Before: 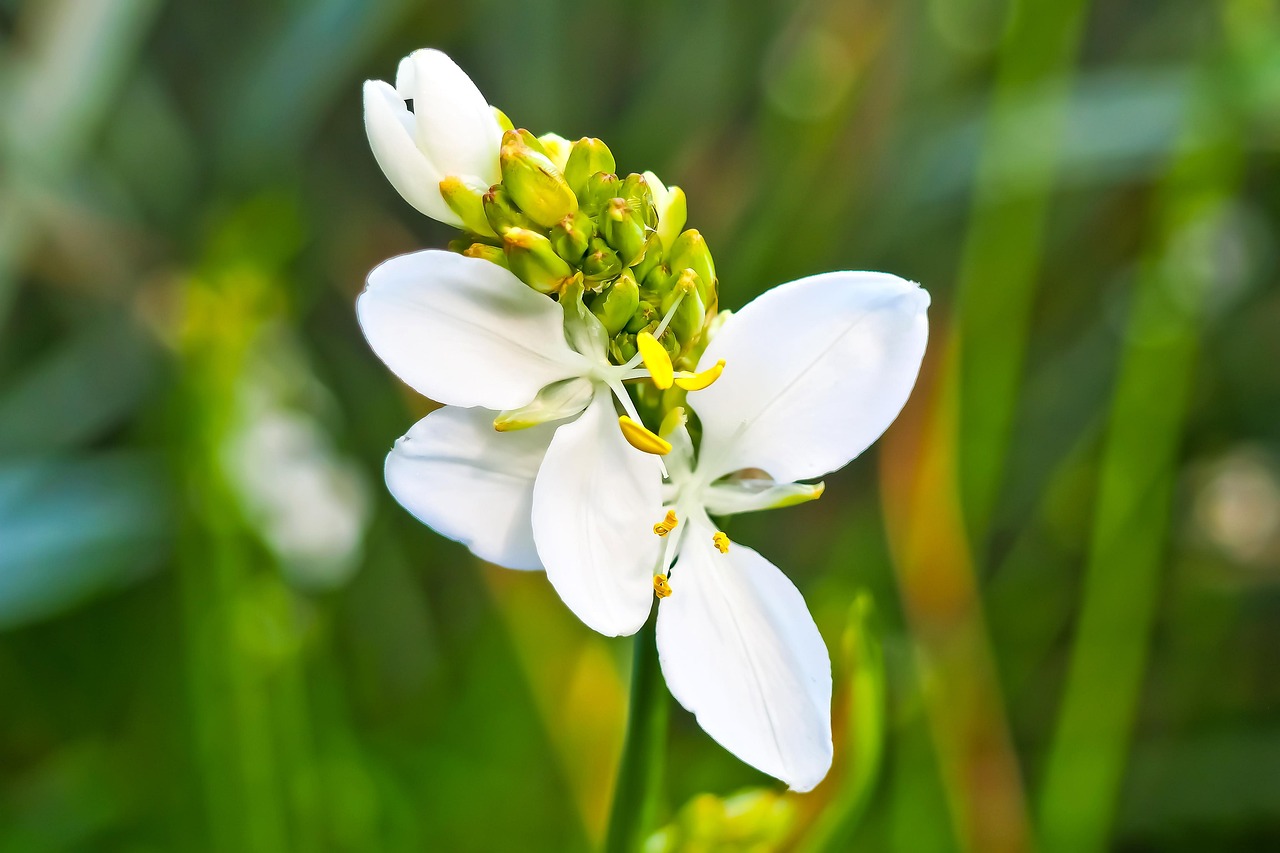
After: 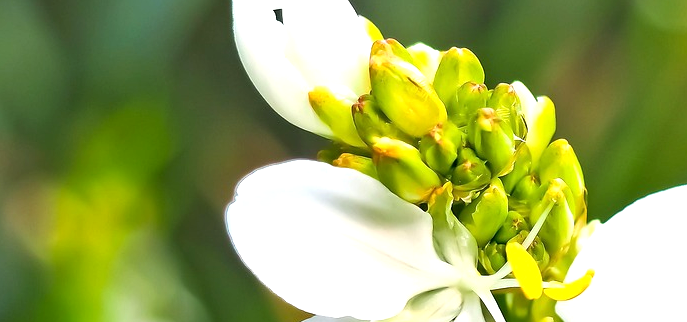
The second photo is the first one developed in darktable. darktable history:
crop: left 10.266%, top 10.607%, right 36.011%, bottom 51.626%
exposure: black level correction 0.001, exposure 0.499 EV, compensate highlight preservation false
